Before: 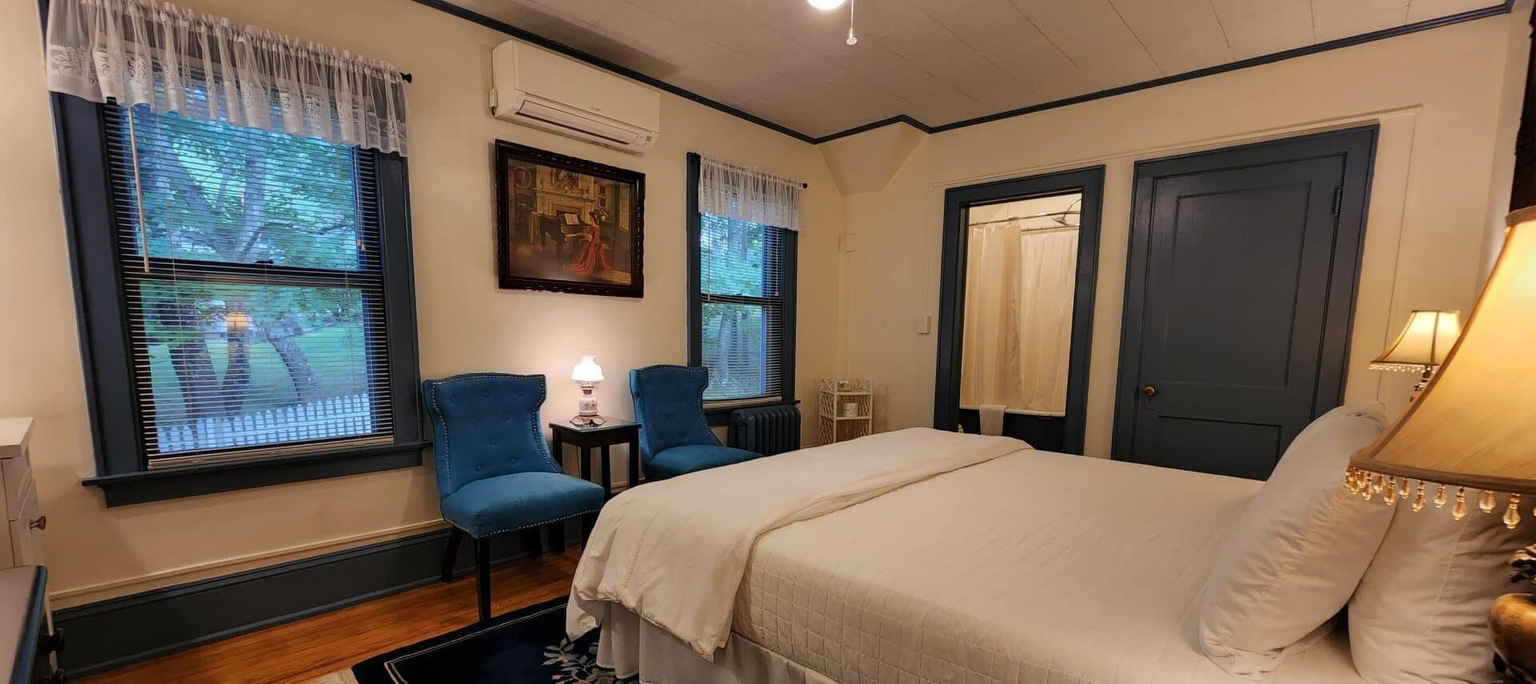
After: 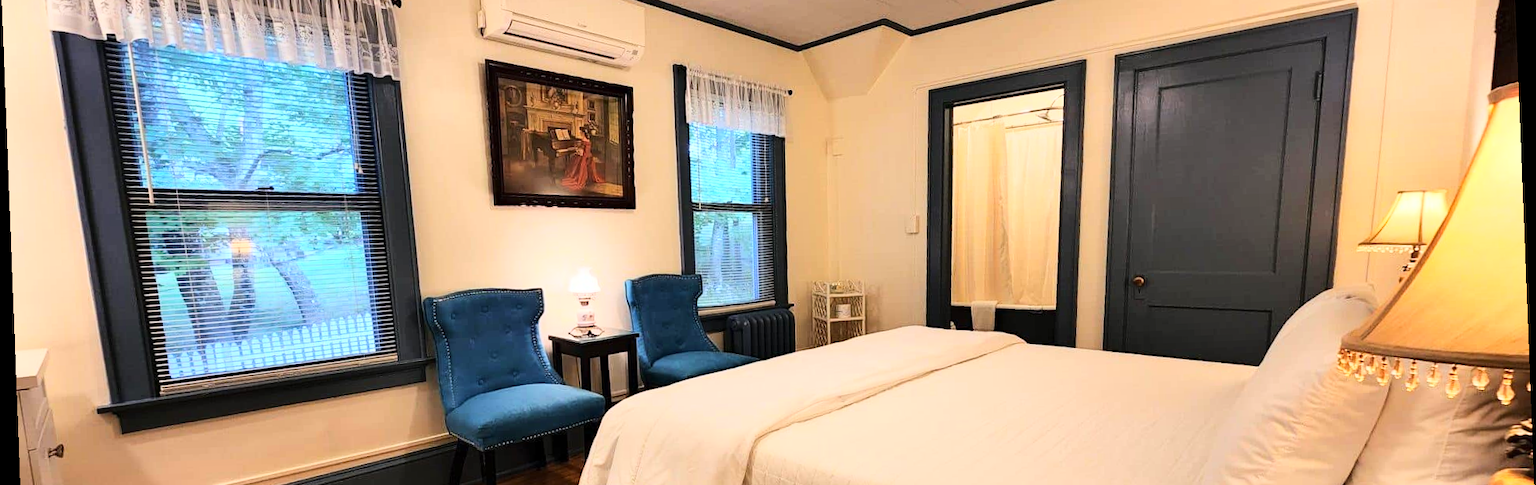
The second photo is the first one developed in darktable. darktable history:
base curve: curves: ch0 [(0, 0) (0.018, 0.026) (0.143, 0.37) (0.33, 0.731) (0.458, 0.853) (0.735, 0.965) (0.905, 0.986) (1, 1)]
rotate and perspective: rotation -2.22°, lens shift (horizontal) -0.022, automatic cropping off
crop: top 16.727%, bottom 16.727%
